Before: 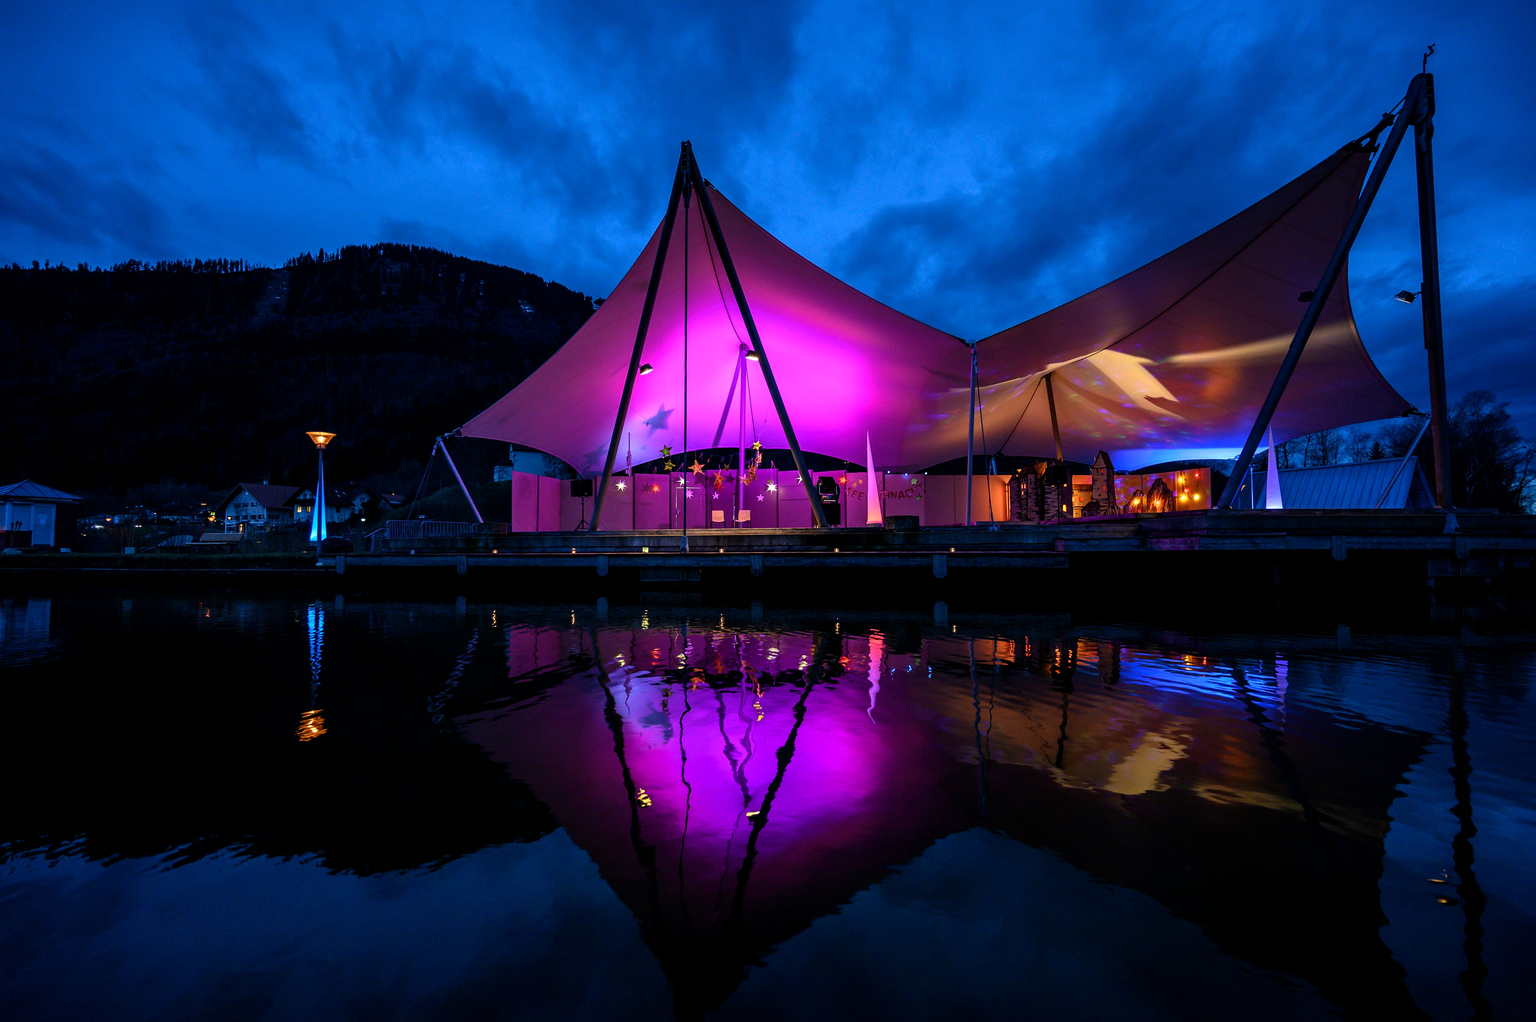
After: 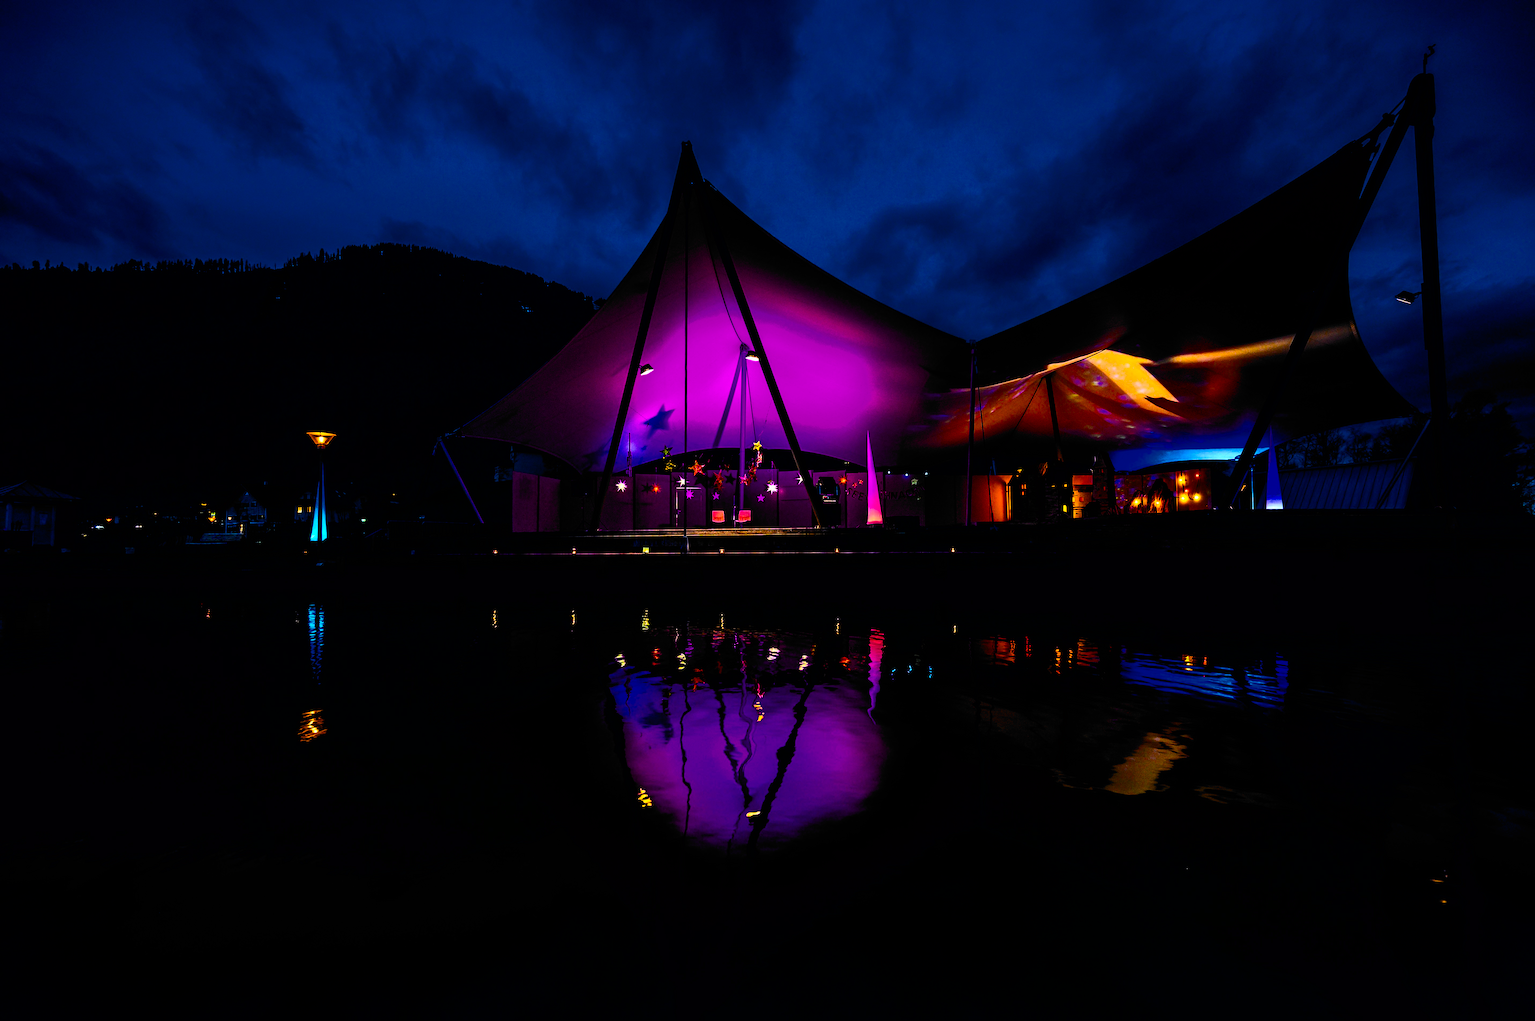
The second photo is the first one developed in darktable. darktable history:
color balance rgb: perceptual saturation grading › global saturation 38.788%, global vibrance 9.175%, contrast 14.664%, saturation formula JzAzBz (2021)
filmic rgb: black relative exposure -5.11 EV, white relative exposure 3.97 EV, hardness 2.9, contrast 1.301, highlights saturation mix -30.23%, color science v6 (2022)
contrast brightness saturation: contrast 0.396, brightness 0.11, saturation 0.209
